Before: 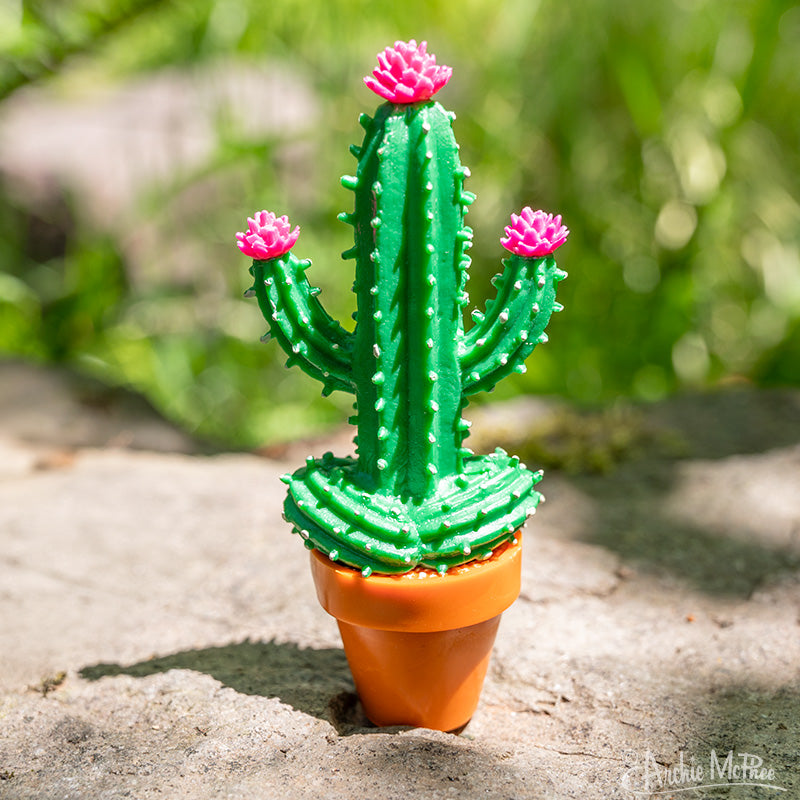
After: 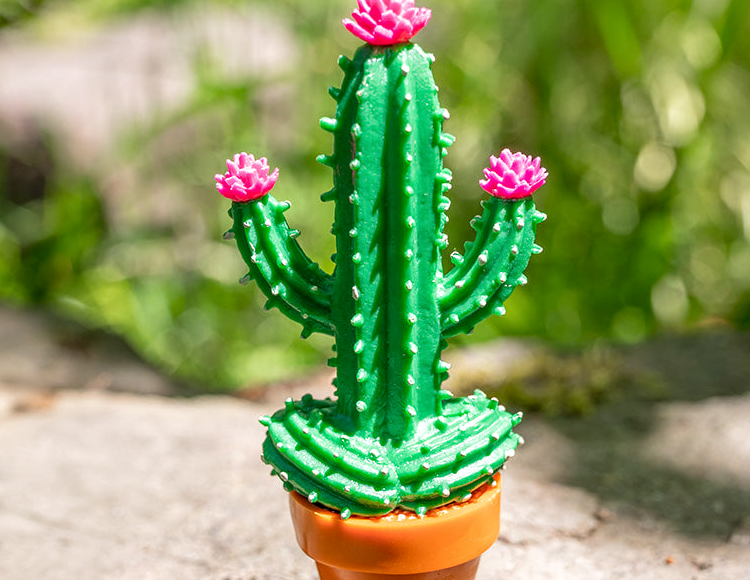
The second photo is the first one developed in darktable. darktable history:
local contrast: highlights 100%, shadows 100%, detail 120%, midtone range 0.2
crop: left 2.737%, top 7.287%, right 3.421%, bottom 20.179%
white balance: emerald 1
